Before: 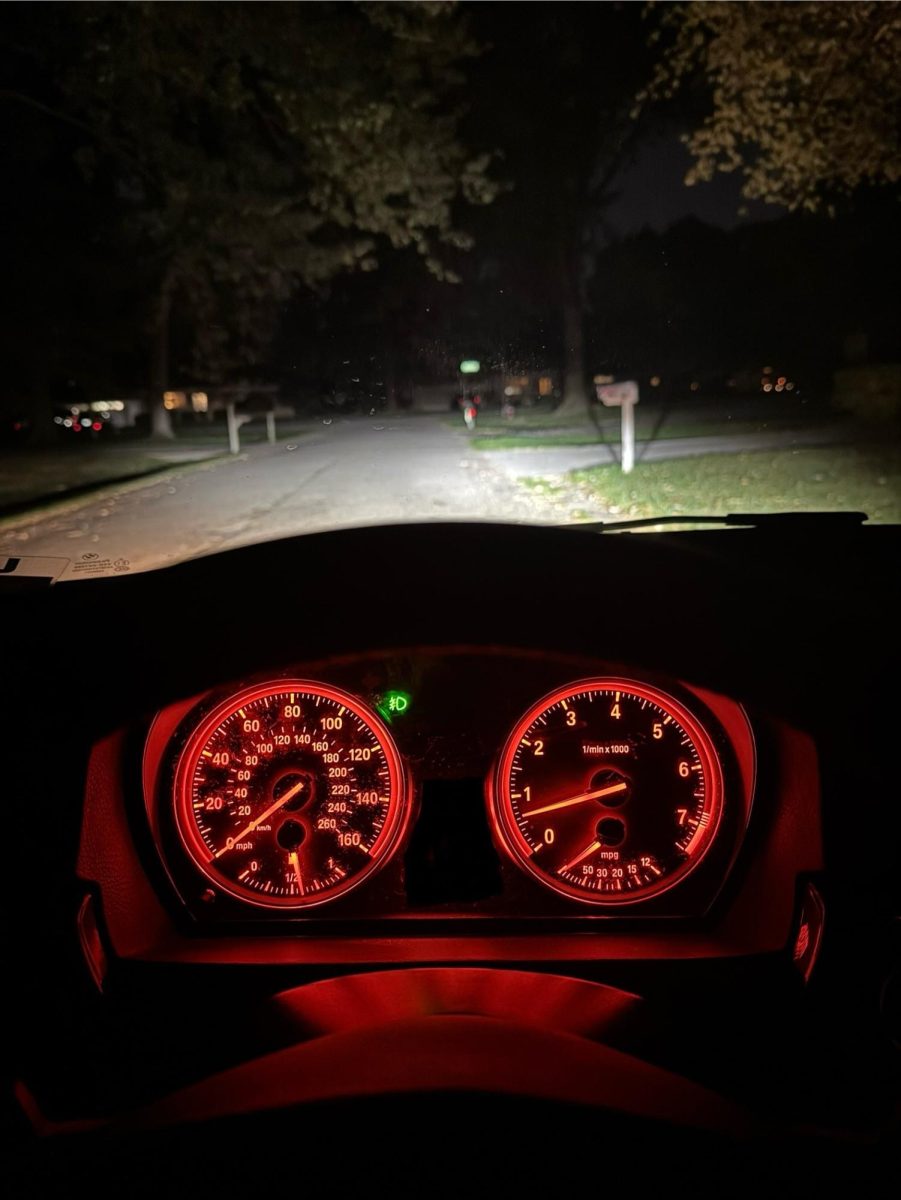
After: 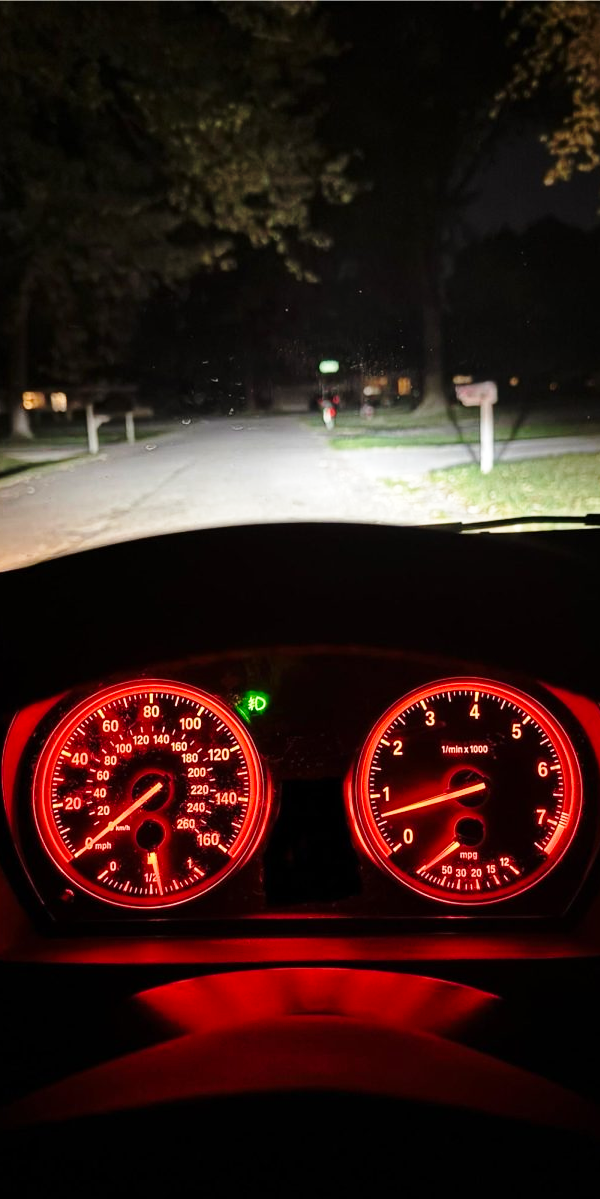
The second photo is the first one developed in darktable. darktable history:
crop and rotate: left 15.754%, right 17.579%
base curve: curves: ch0 [(0, 0) (0.028, 0.03) (0.121, 0.232) (0.46, 0.748) (0.859, 0.968) (1, 1)], preserve colors none
